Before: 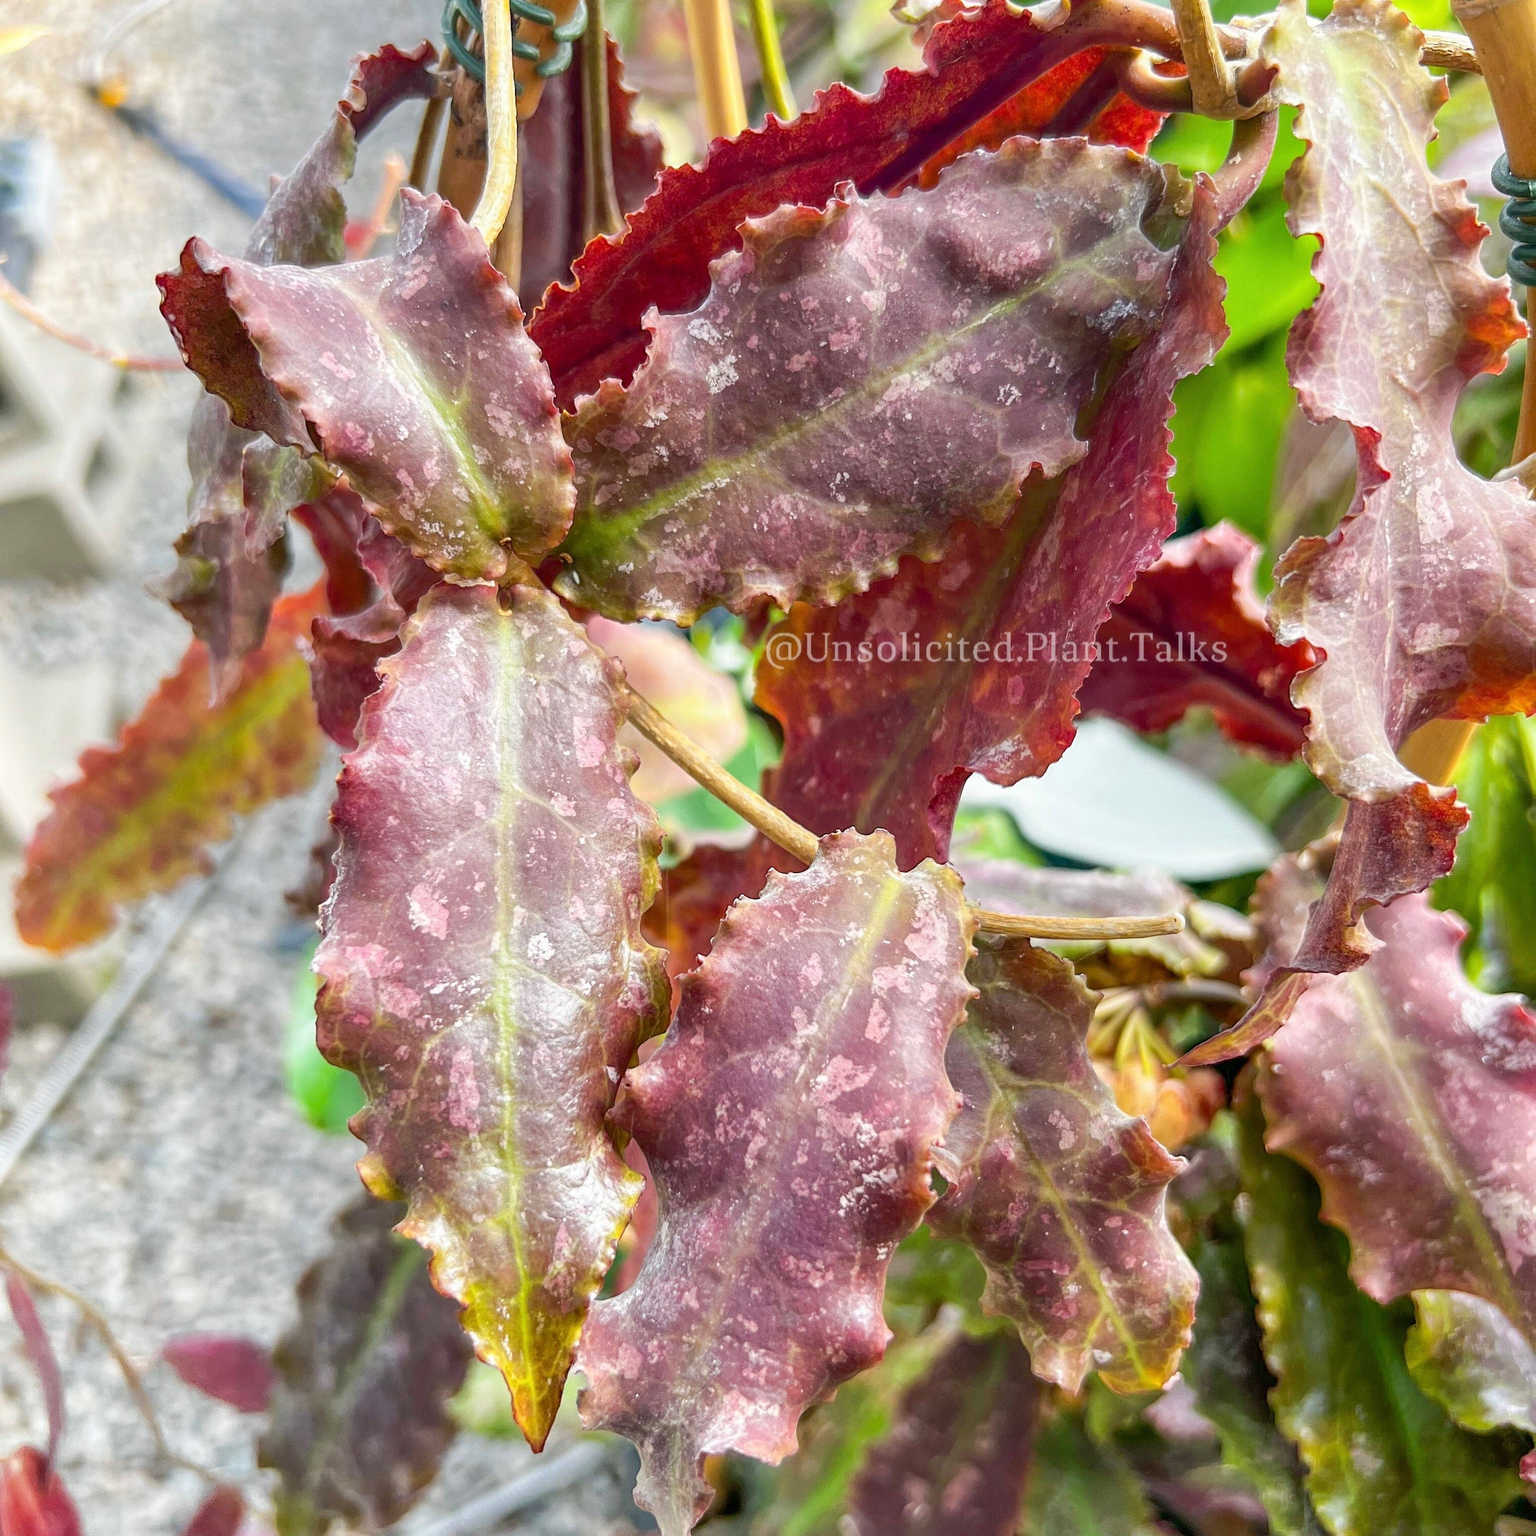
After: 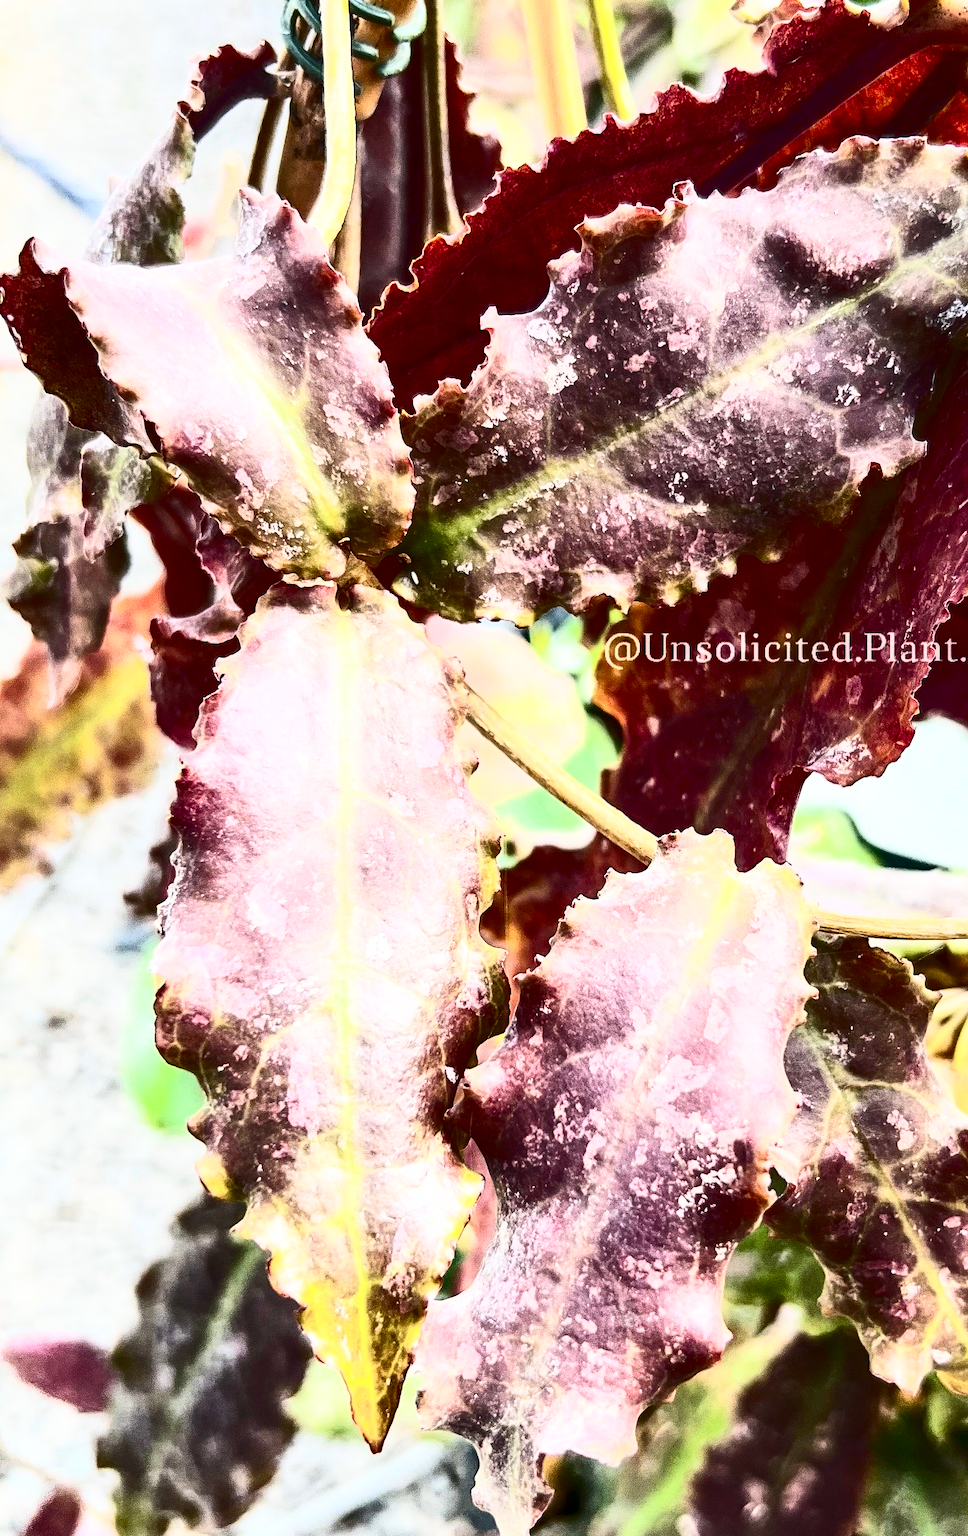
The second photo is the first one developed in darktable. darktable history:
contrast brightness saturation: contrast 0.944, brightness 0.197
crop: left 10.529%, right 26.418%
exposure: black level correction 0.001, compensate exposure bias true, compensate highlight preservation false
